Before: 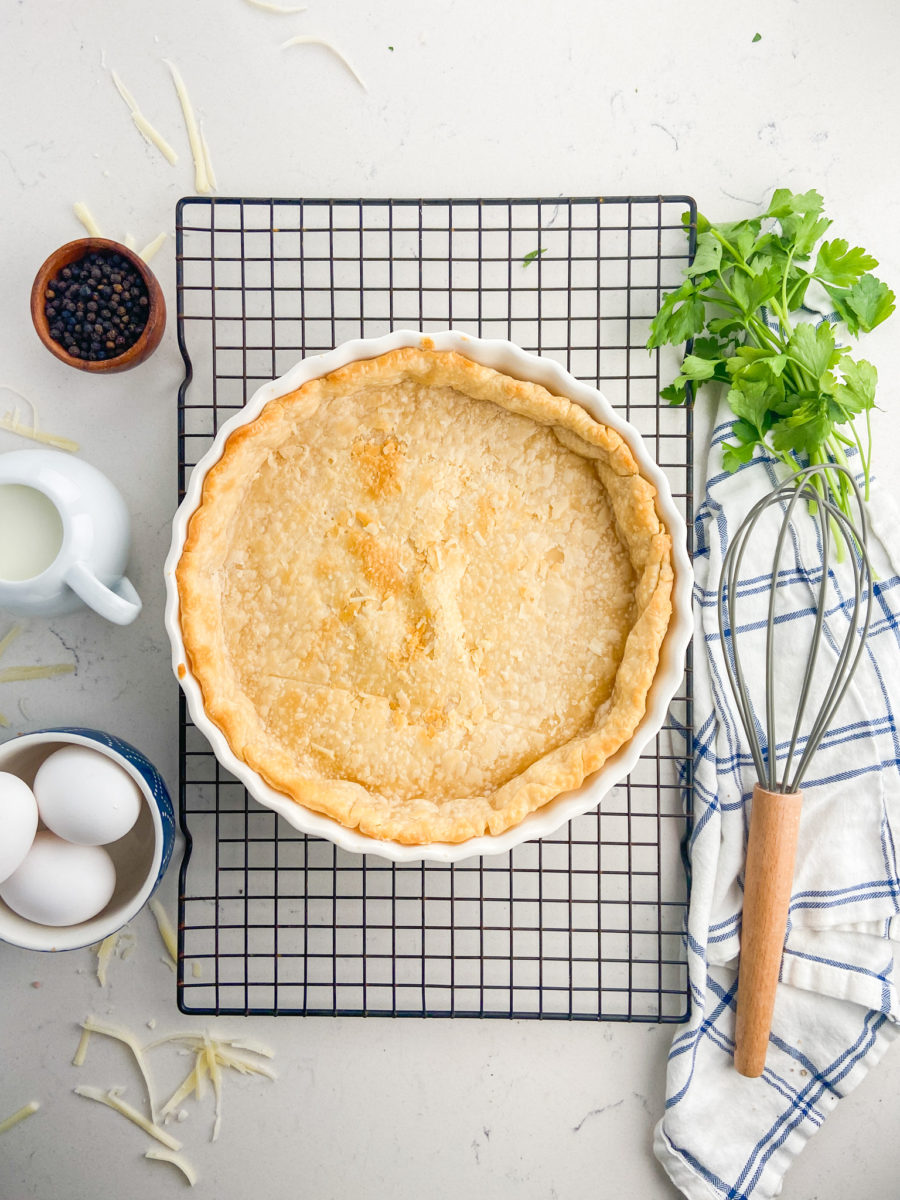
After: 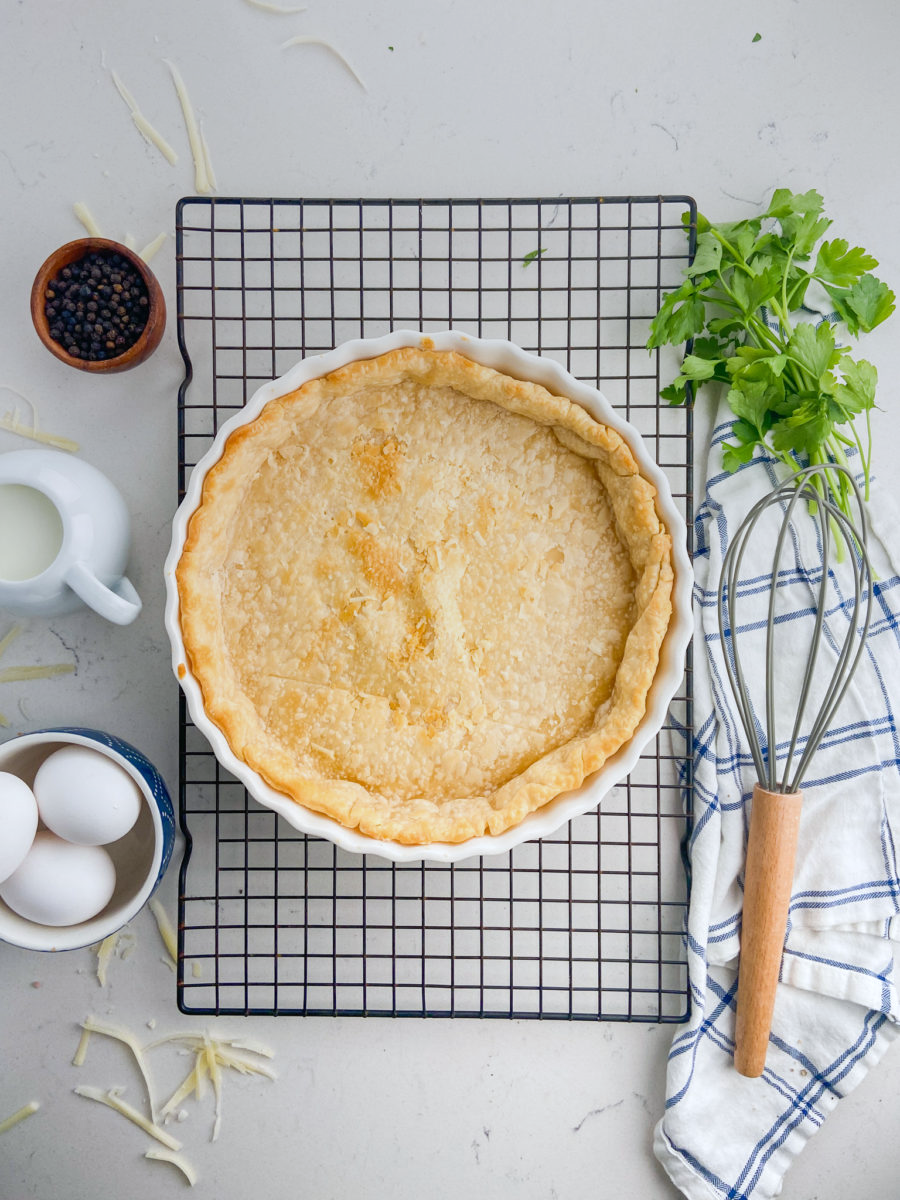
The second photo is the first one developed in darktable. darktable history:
graduated density: on, module defaults
white balance: red 0.98, blue 1.034
